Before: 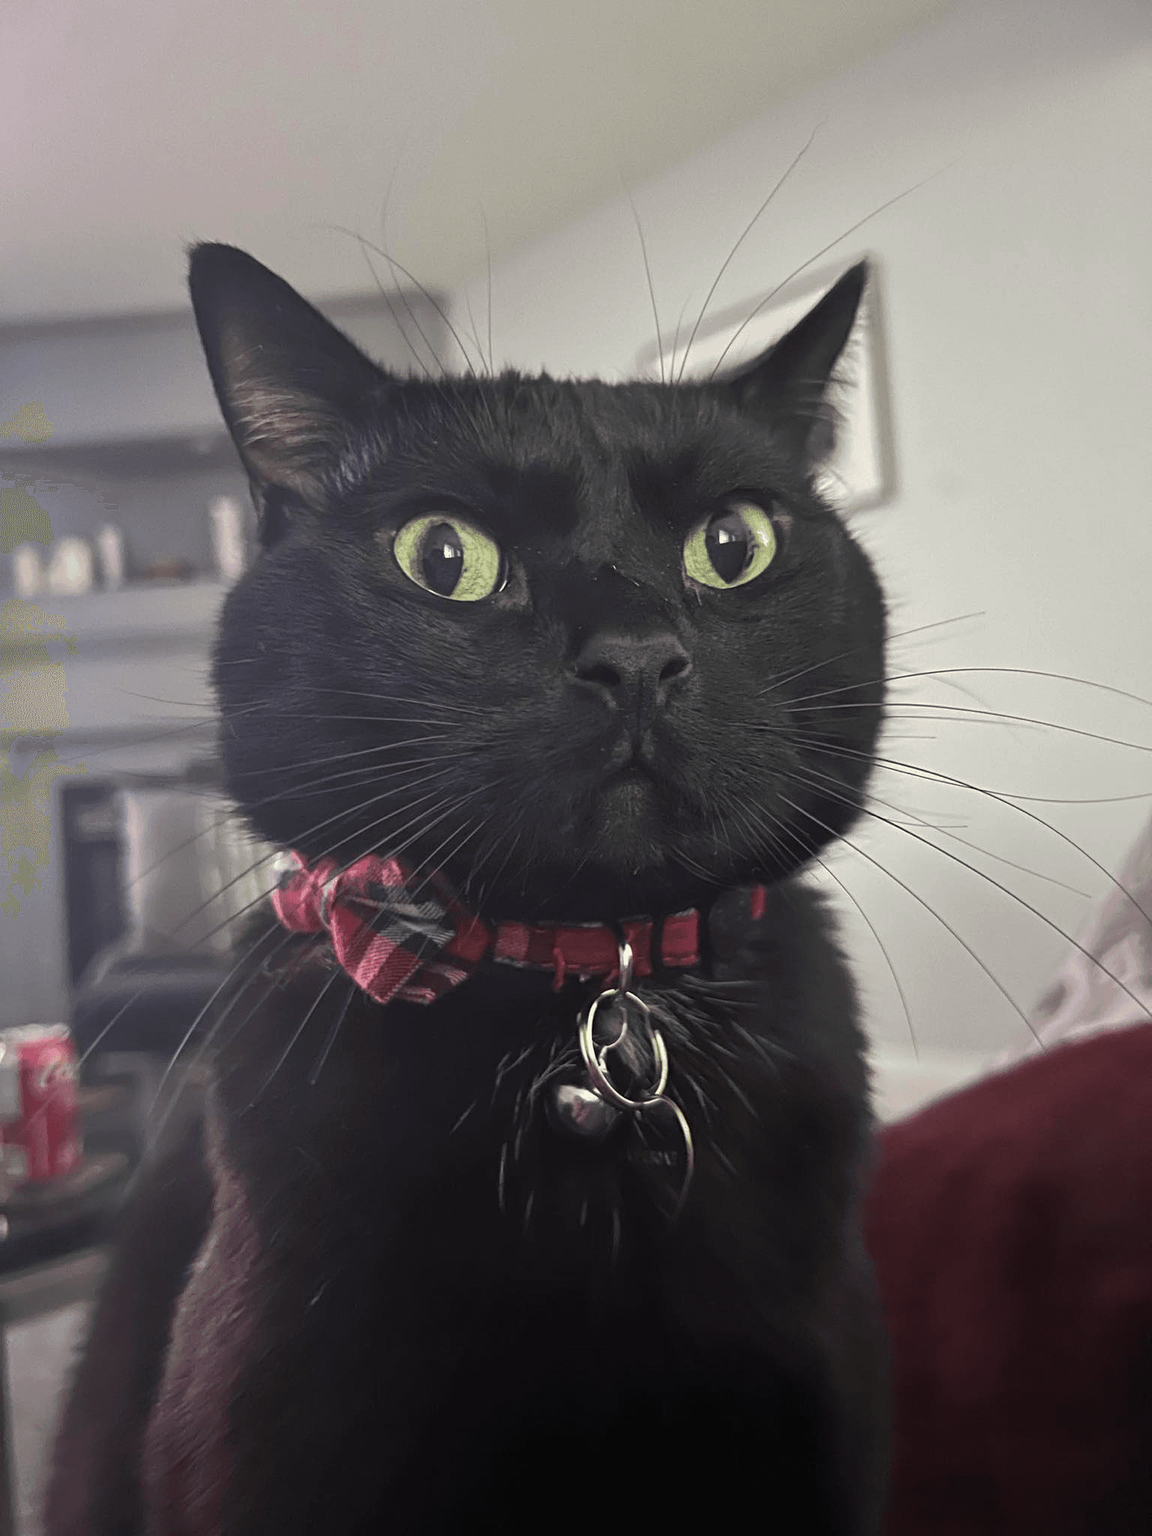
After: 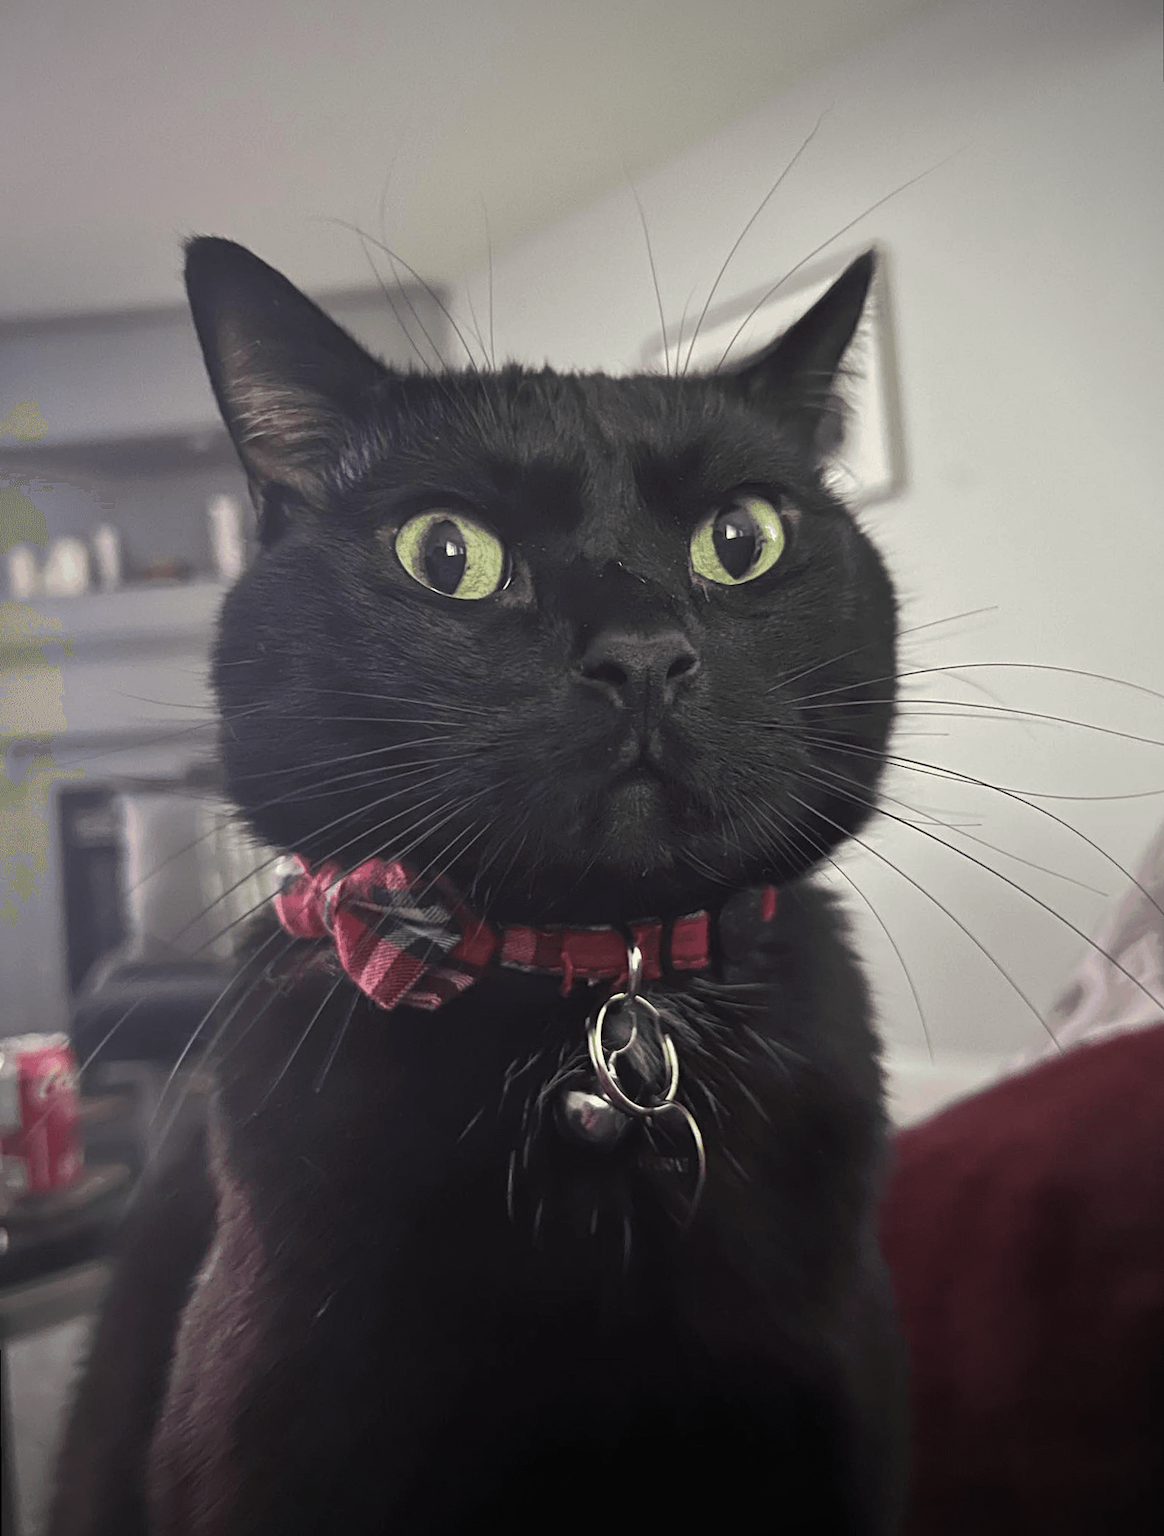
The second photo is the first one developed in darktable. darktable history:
rotate and perspective: rotation -0.45°, automatic cropping original format, crop left 0.008, crop right 0.992, crop top 0.012, crop bottom 0.988
vignetting: on, module defaults
